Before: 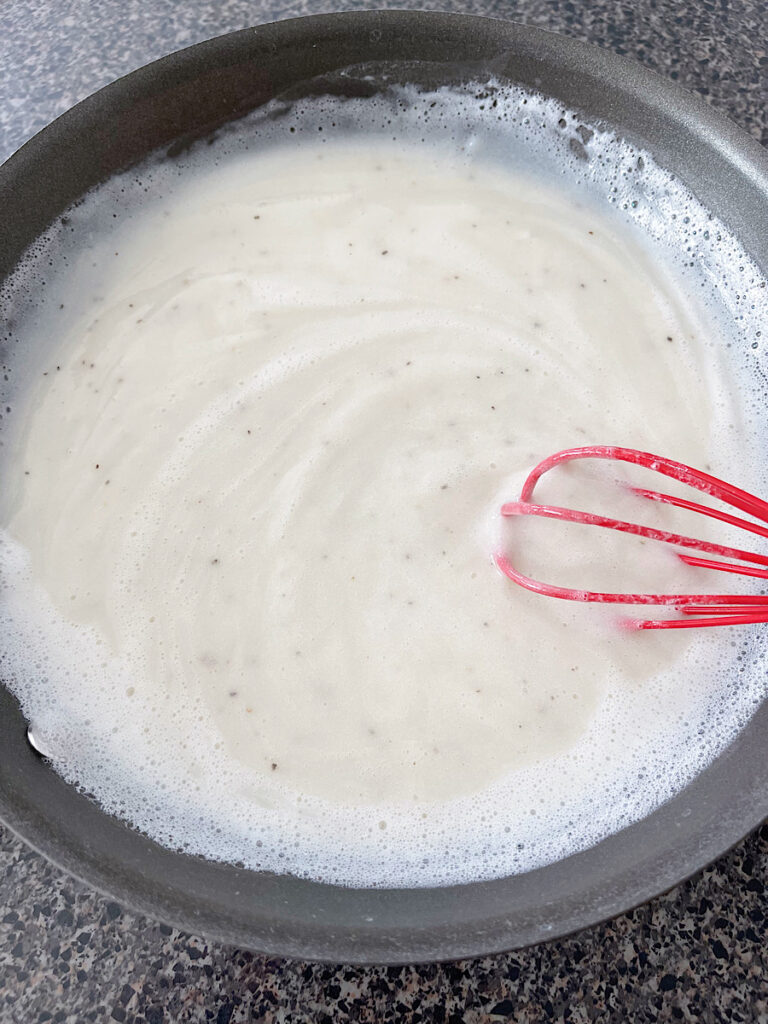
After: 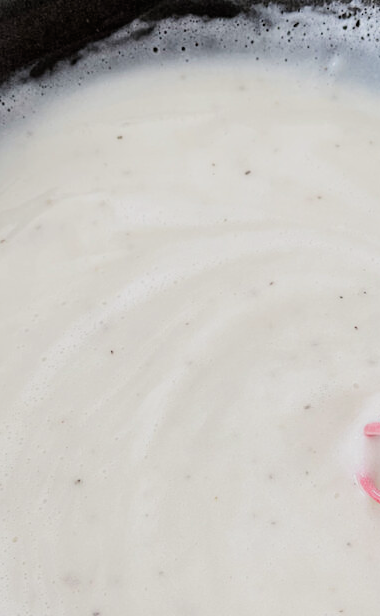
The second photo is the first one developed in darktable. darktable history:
crop: left 17.865%, top 7.898%, right 32.631%, bottom 31.932%
filmic rgb: black relative exposure -5.09 EV, white relative exposure 3.96 EV, hardness 2.88, contrast 1.297
